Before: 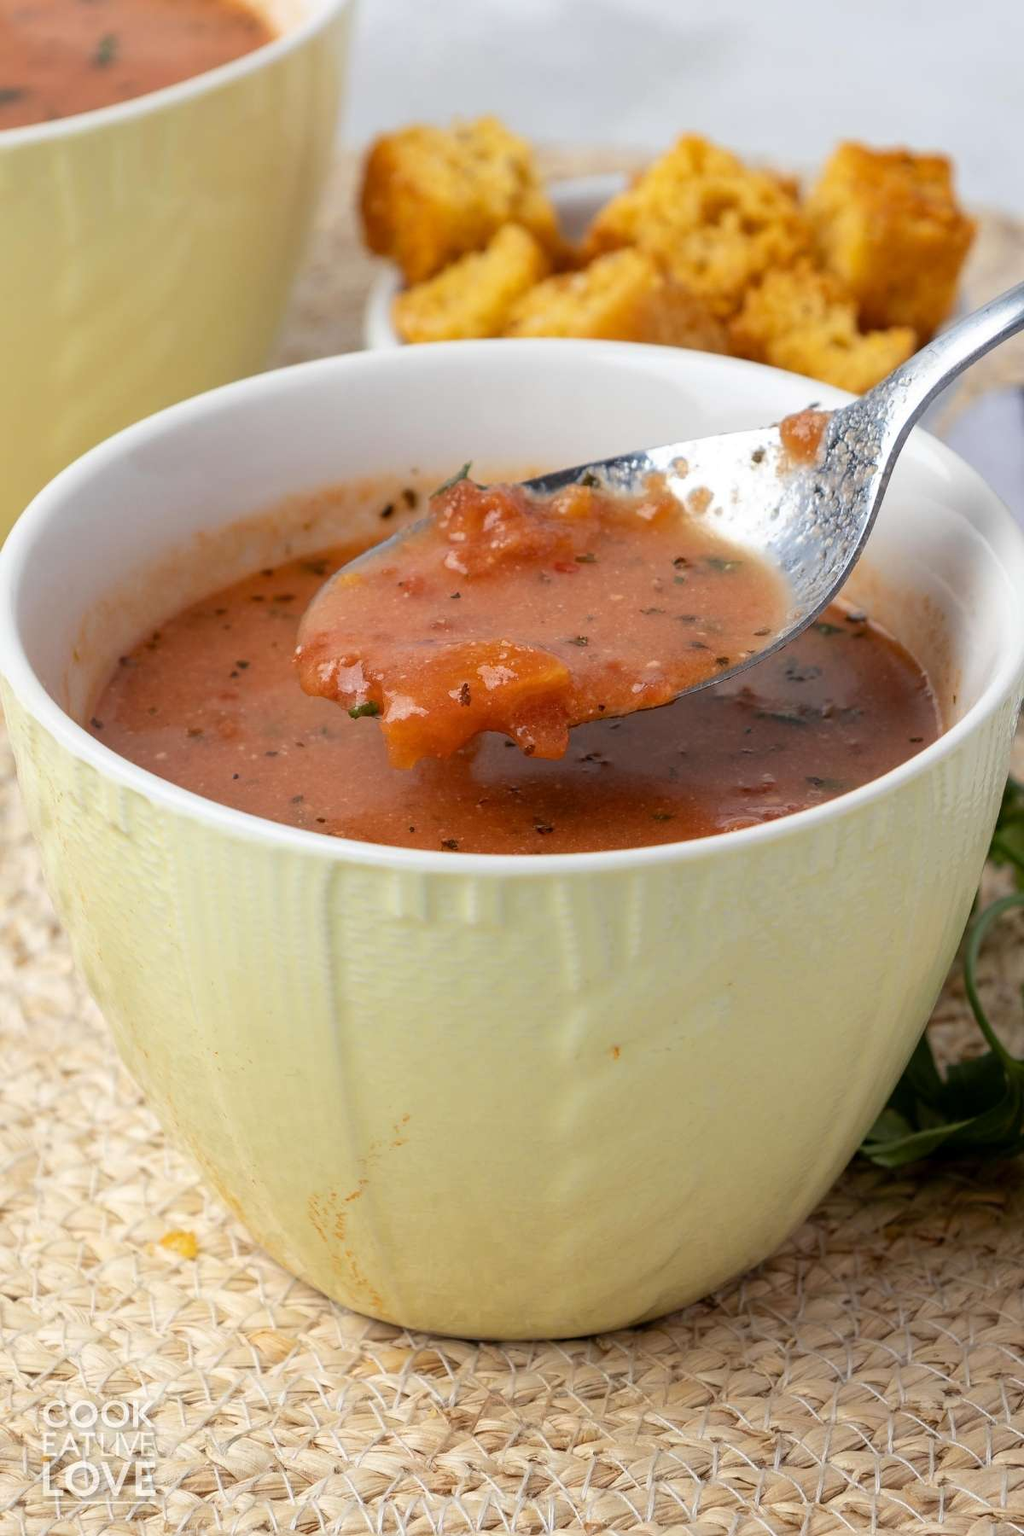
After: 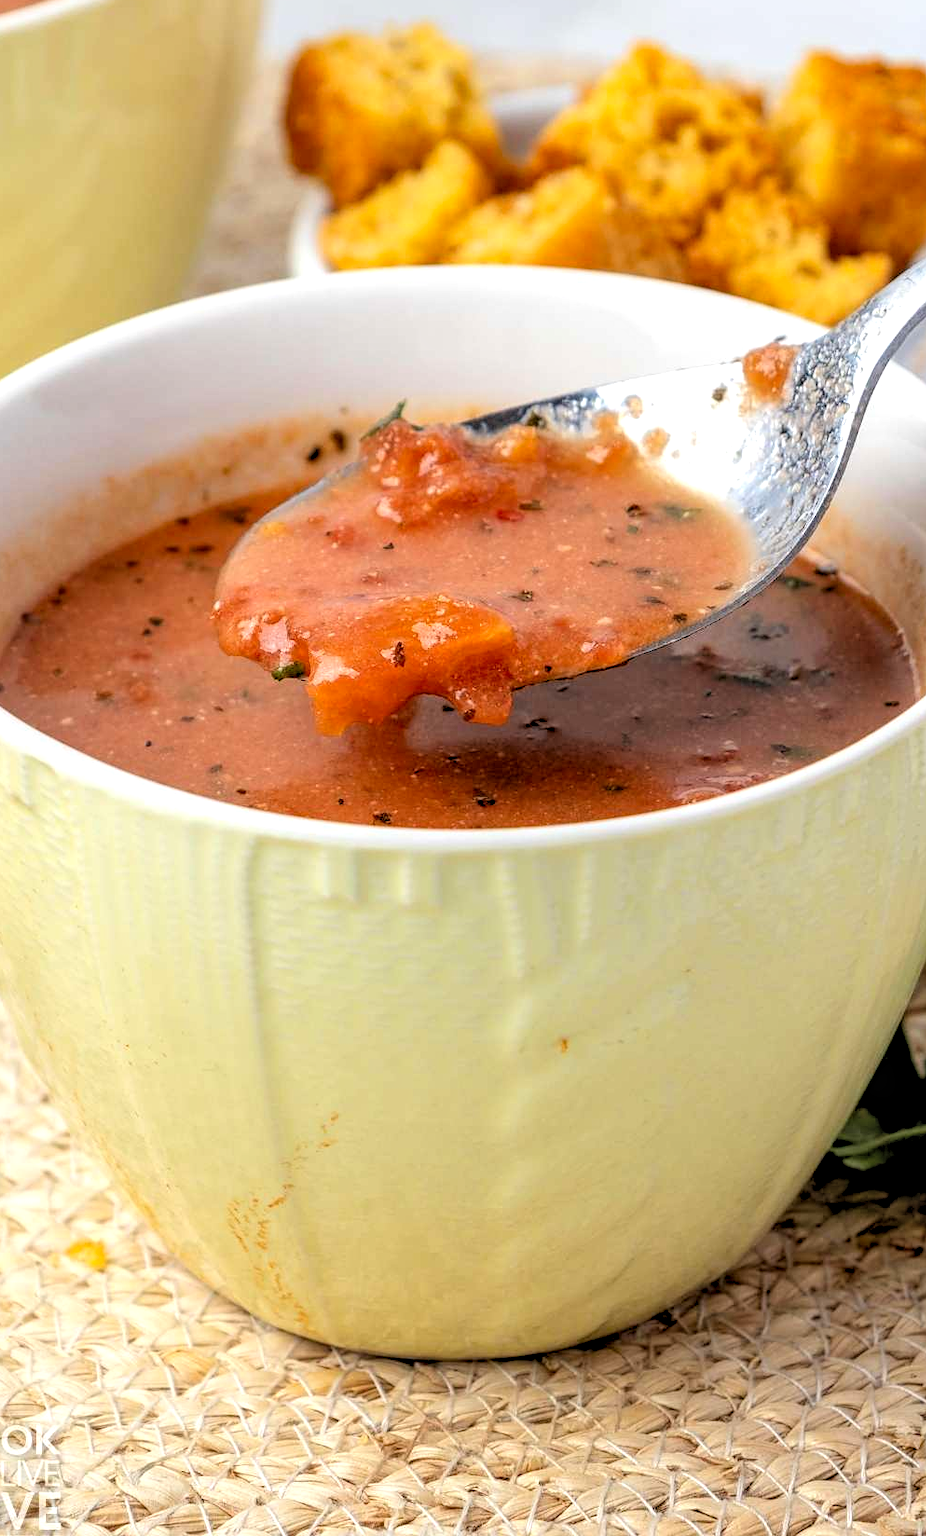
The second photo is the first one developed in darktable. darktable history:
sharpen: amount 0.2
contrast brightness saturation: contrast 0.07, brightness 0.08, saturation 0.18
local contrast: highlights 61%, detail 143%, midtone range 0.428
rgb levels: levels [[0.013, 0.434, 0.89], [0, 0.5, 1], [0, 0.5, 1]]
crop: left 9.807%, top 6.259%, right 7.334%, bottom 2.177%
